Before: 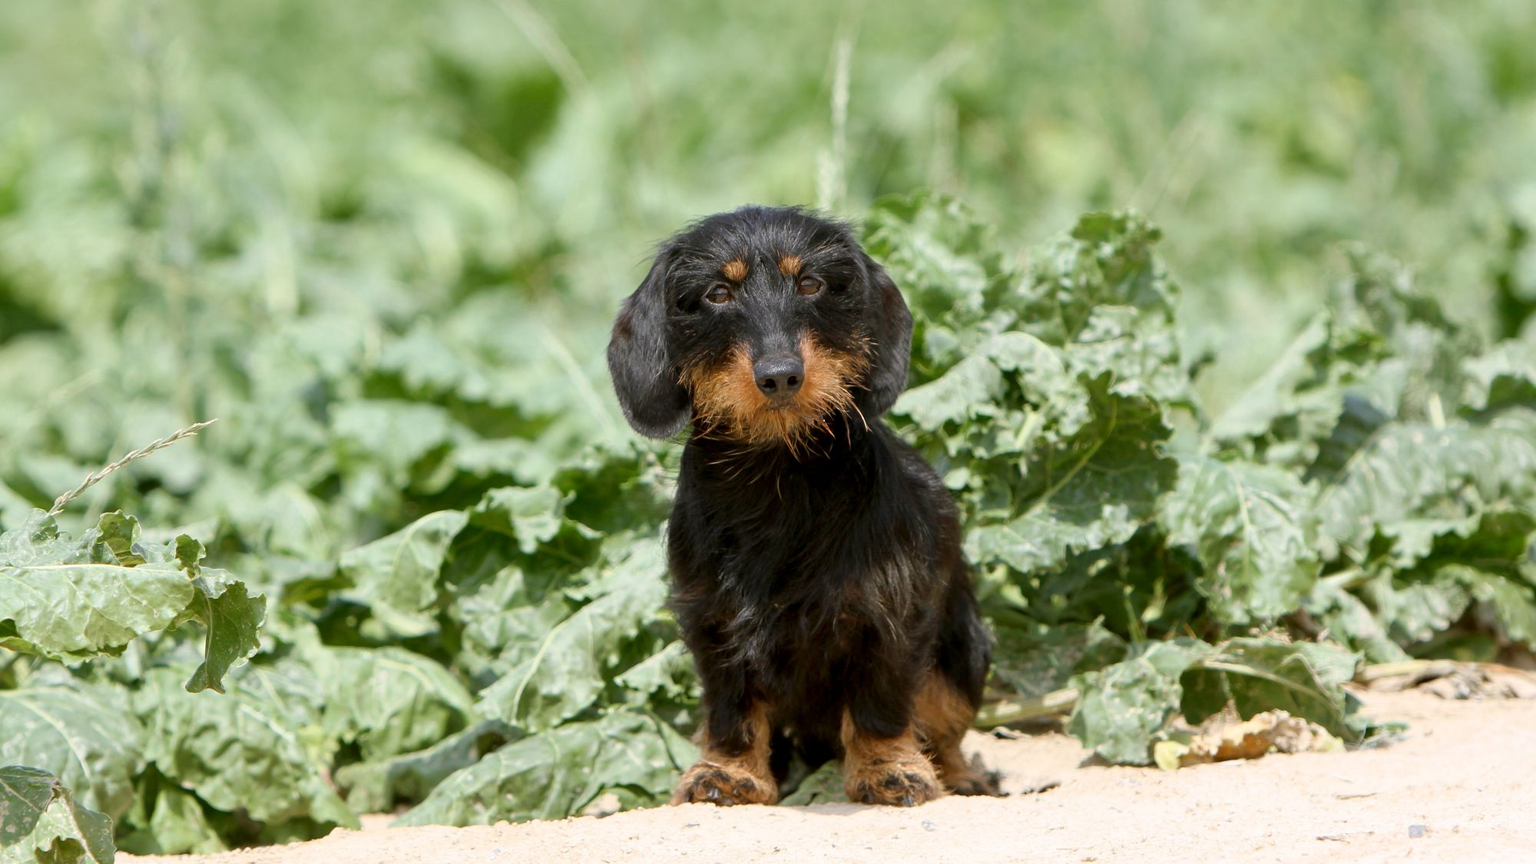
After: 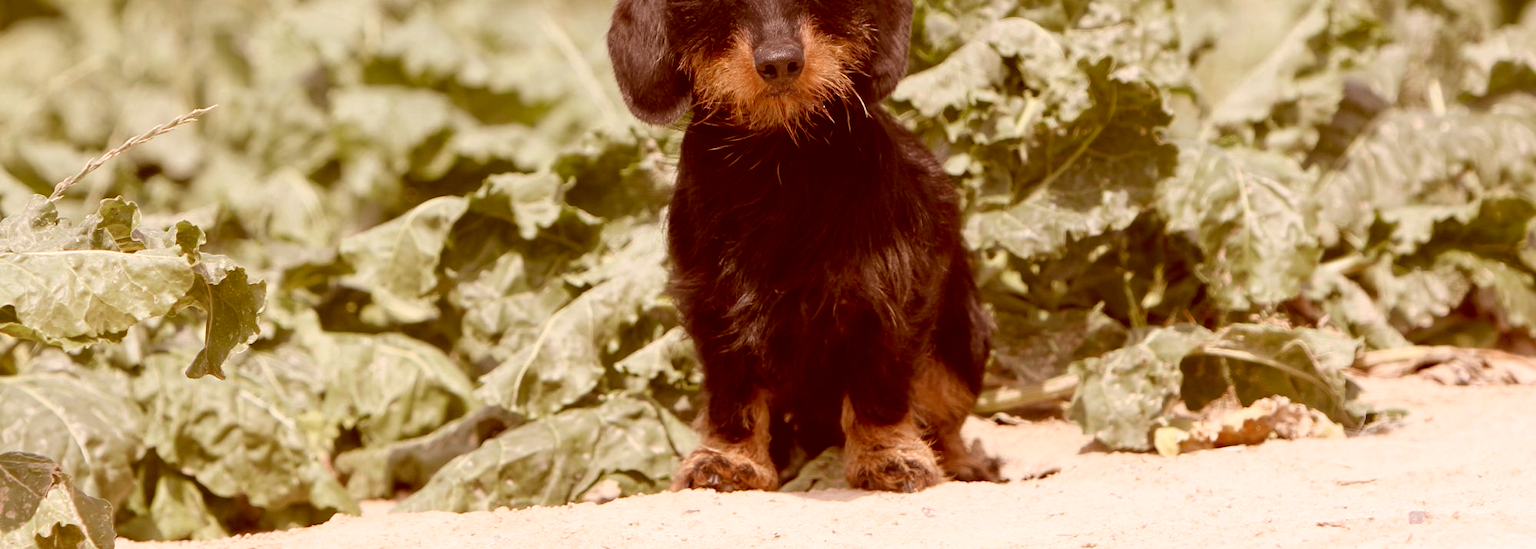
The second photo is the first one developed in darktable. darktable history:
crop and rotate: top 36.407%
color correction: highlights a* 9.03, highlights b* 9.07, shadows a* 39.71, shadows b* 39.54, saturation 0.765
